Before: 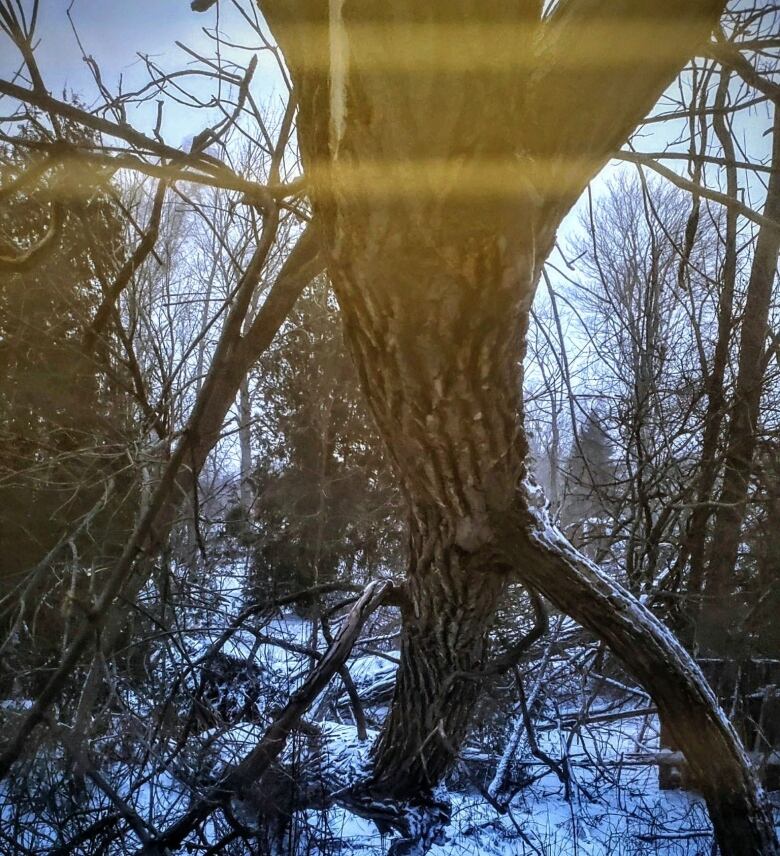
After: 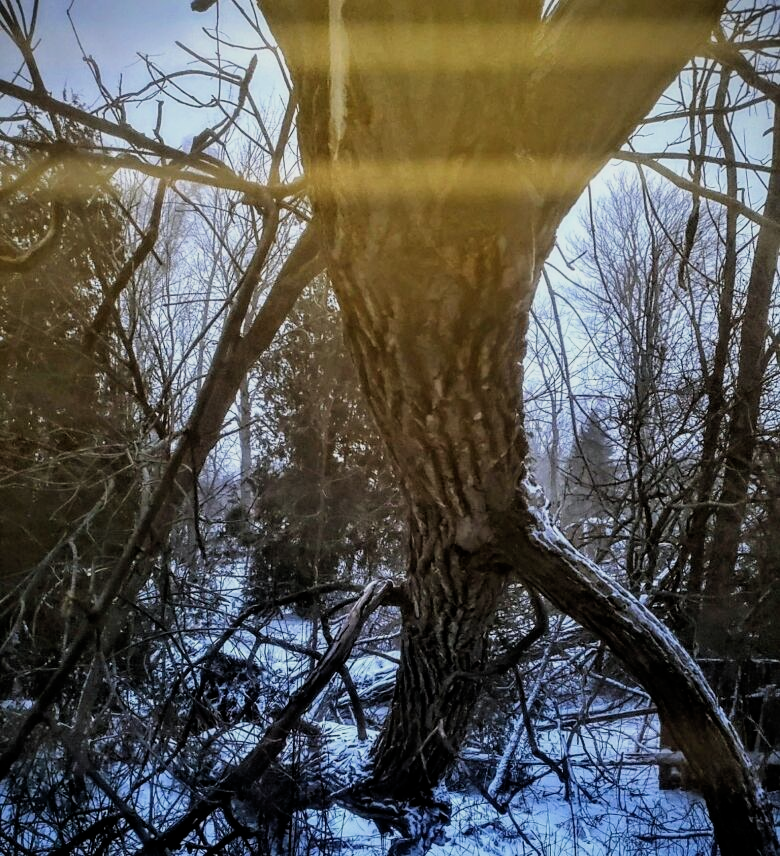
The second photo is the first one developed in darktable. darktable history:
filmic rgb: middle gray luminance 9.25%, black relative exposure -10.65 EV, white relative exposure 3.44 EV, target black luminance 0%, hardness 5.94, latitude 59.63%, contrast 1.088, highlights saturation mix 5.43%, shadows ↔ highlights balance 29.49%
